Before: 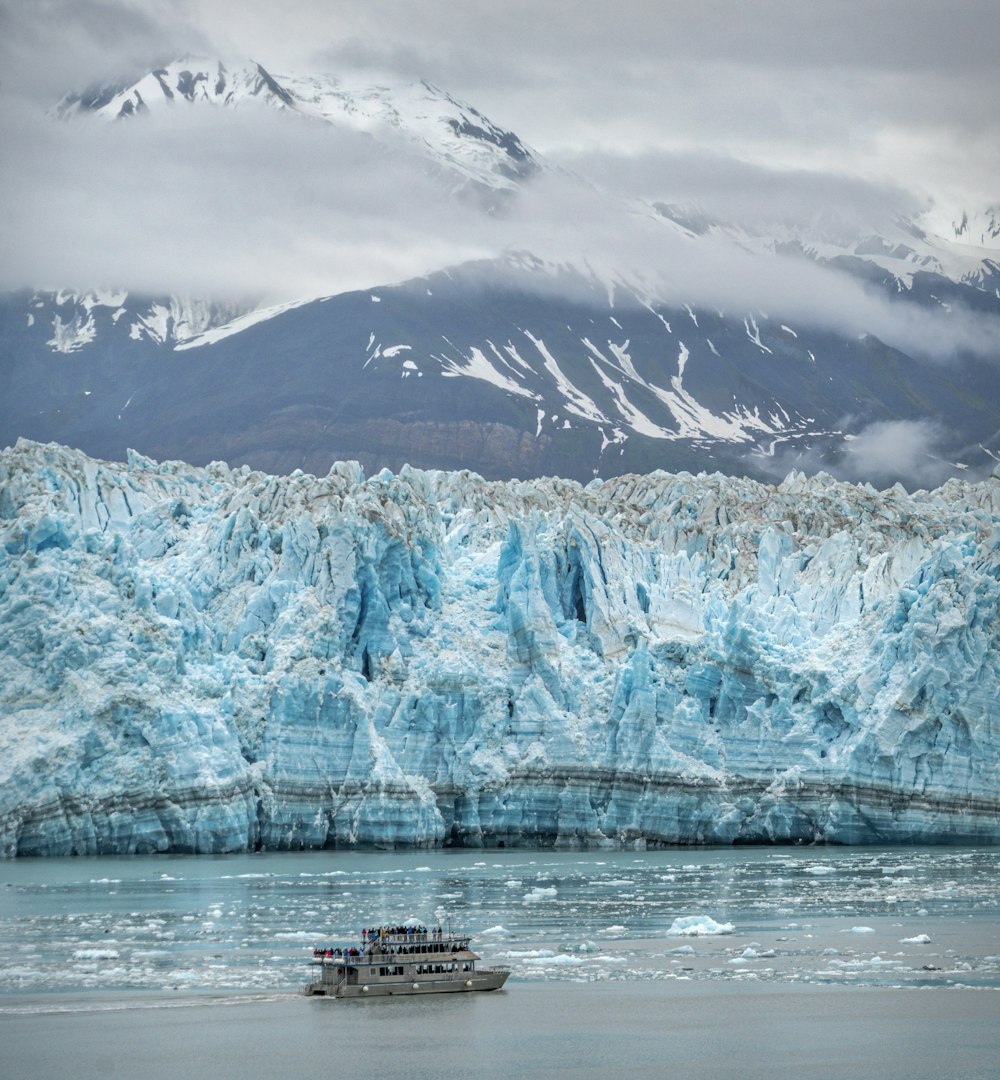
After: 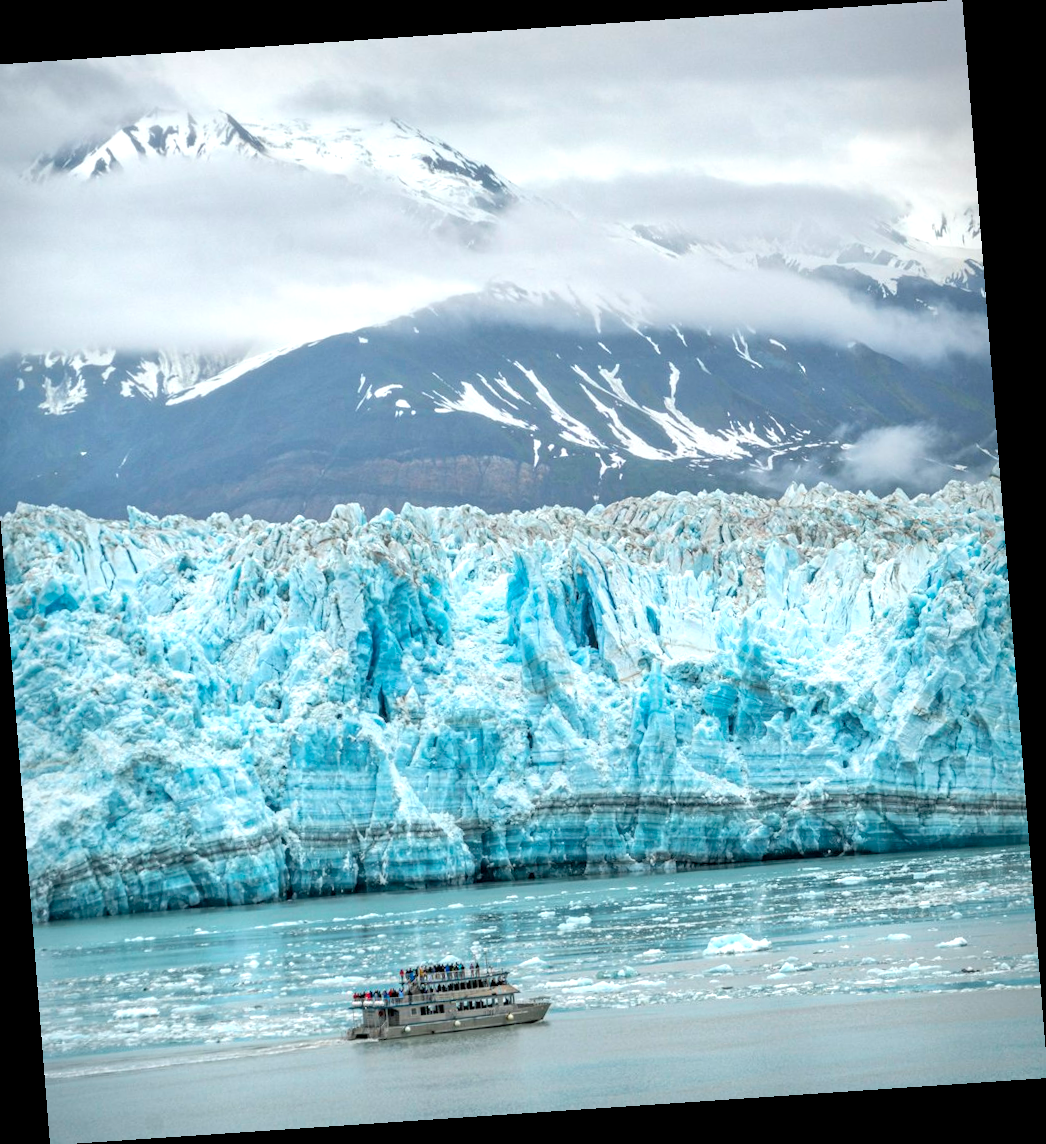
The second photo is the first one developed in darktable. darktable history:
white balance: red 1, blue 1
crop and rotate: left 3.238%
rotate and perspective: rotation -4.2°, shear 0.006, automatic cropping off
exposure: exposure 0.559 EV, compensate highlight preservation false
